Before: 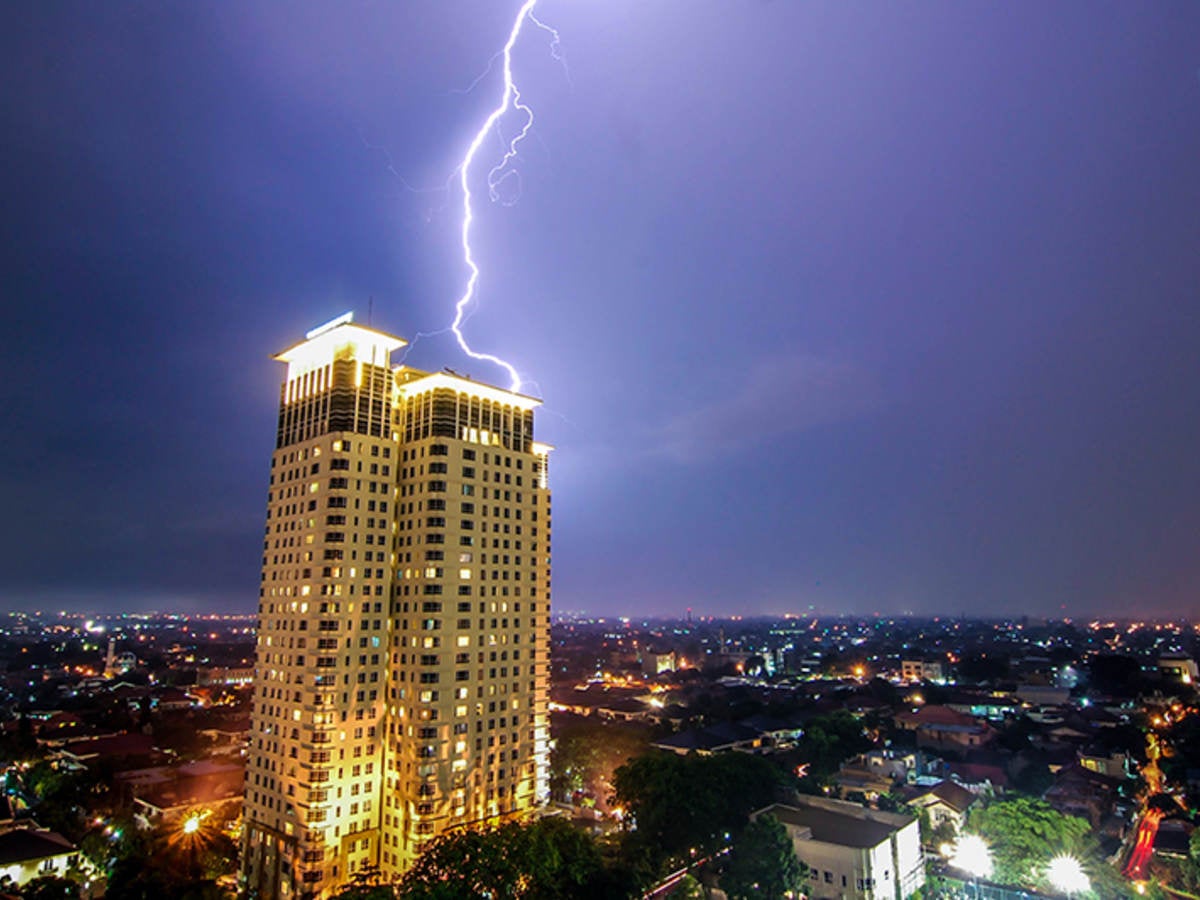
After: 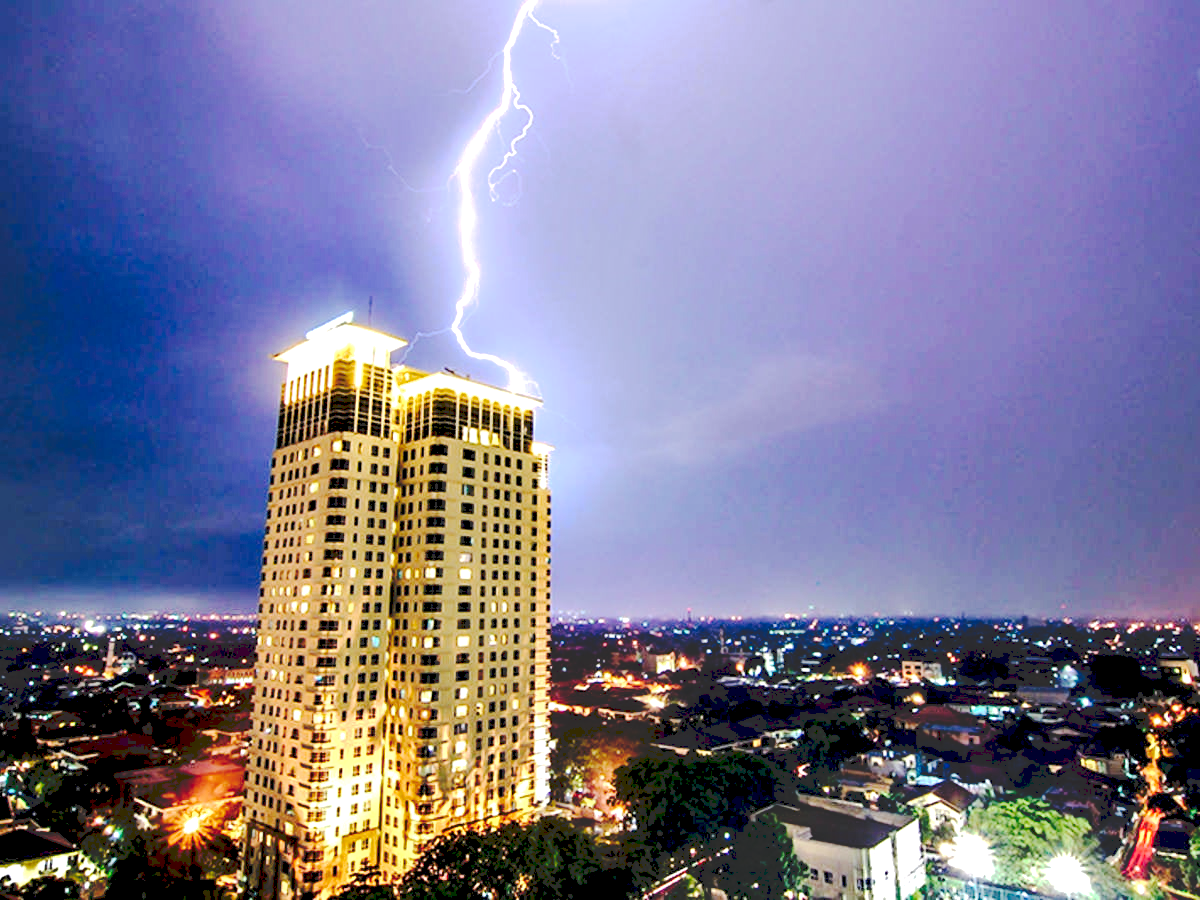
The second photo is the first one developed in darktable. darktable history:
tone equalizer: on, module defaults
contrast equalizer: y [[0.6 ×6], [0.55 ×6], [0 ×6], [0 ×6], [0 ×6]]
tone curve: curves: ch0 [(0, 0) (0.003, 0.169) (0.011, 0.169) (0.025, 0.169) (0.044, 0.173) (0.069, 0.178) (0.1, 0.183) (0.136, 0.185) (0.177, 0.197) (0.224, 0.227) (0.277, 0.292) (0.335, 0.391) (0.399, 0.491) (0.468, 0.592) (0.543, 0.672) (0.623, 0.734) (0.709, 0.785) (0.801, 0.844) (0.898, 0.893) (1, 1)], preserve colors none
exposure: exposure 0.497 EV, compensate highlight preservation false
